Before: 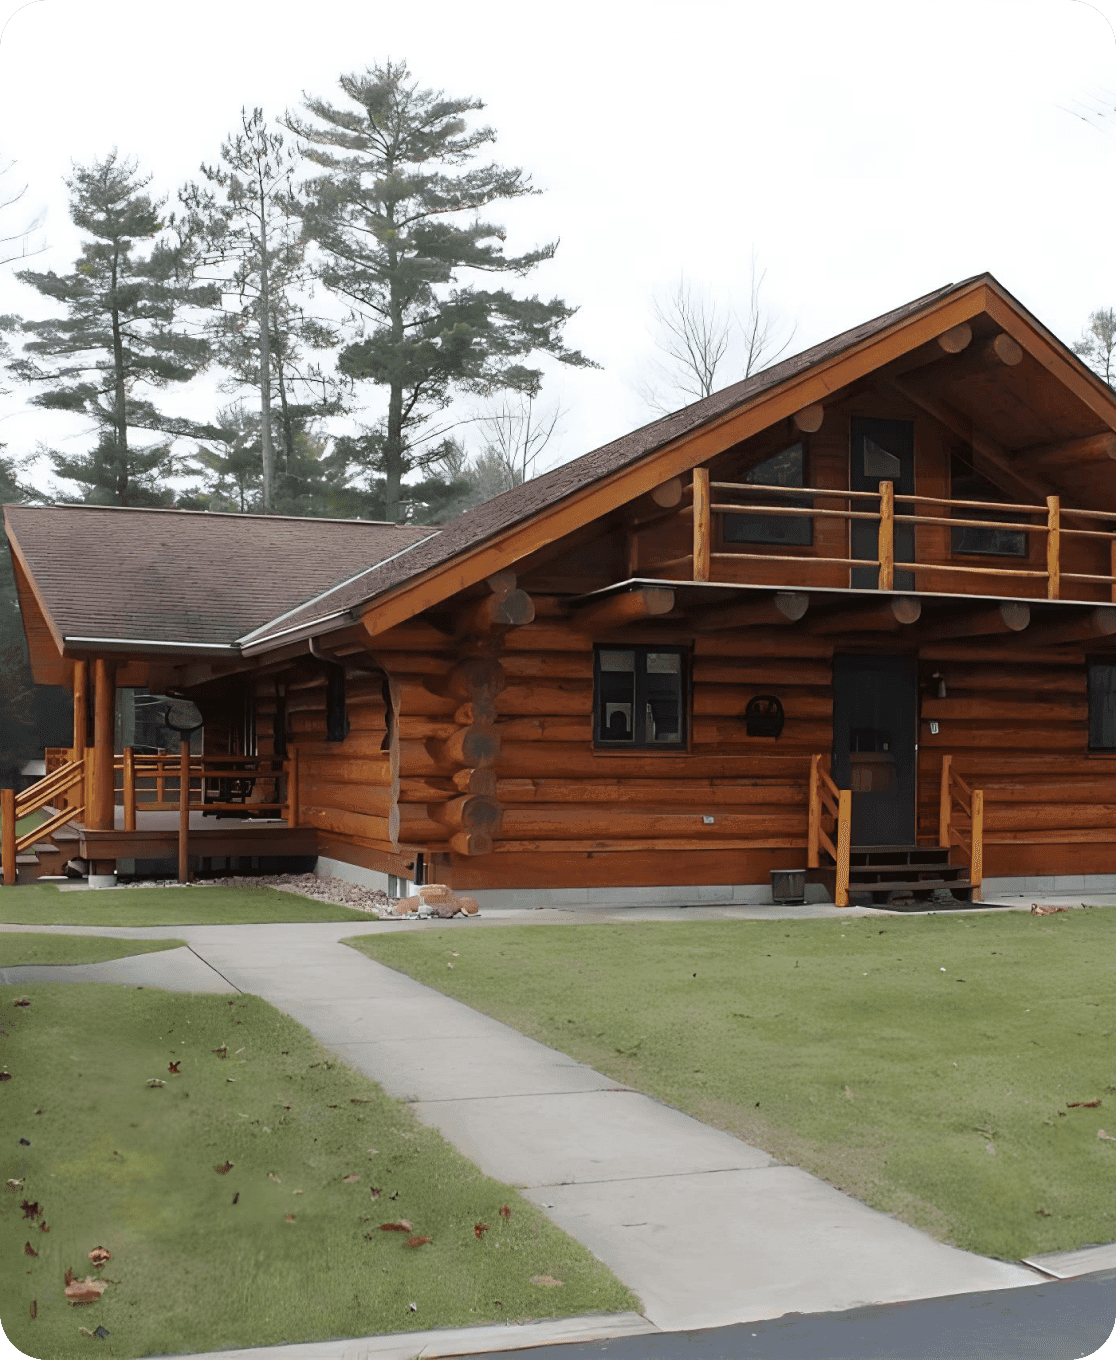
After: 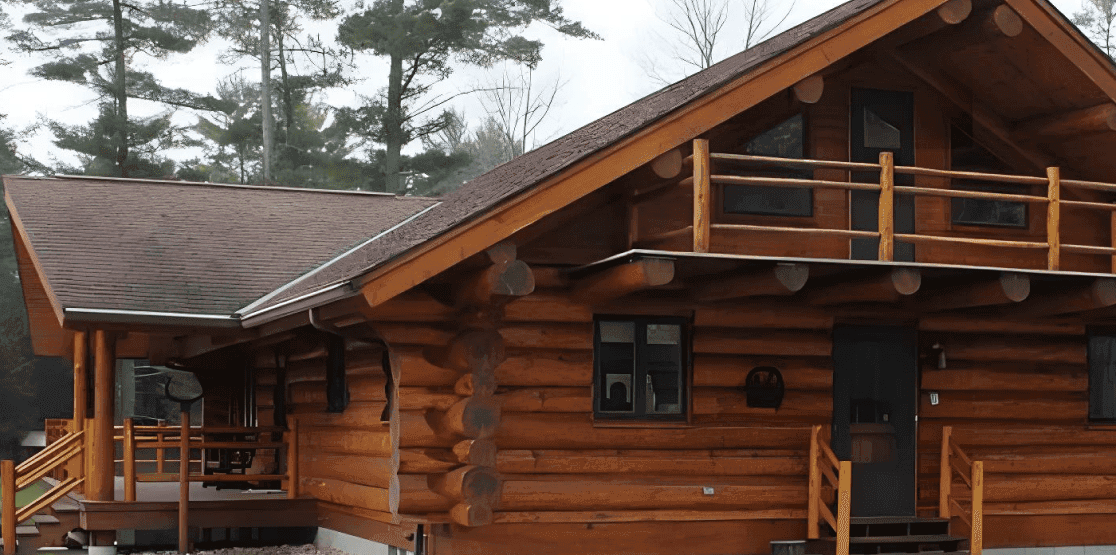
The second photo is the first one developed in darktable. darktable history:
crop and rotate: top 24.237%, bottom 34.913%
